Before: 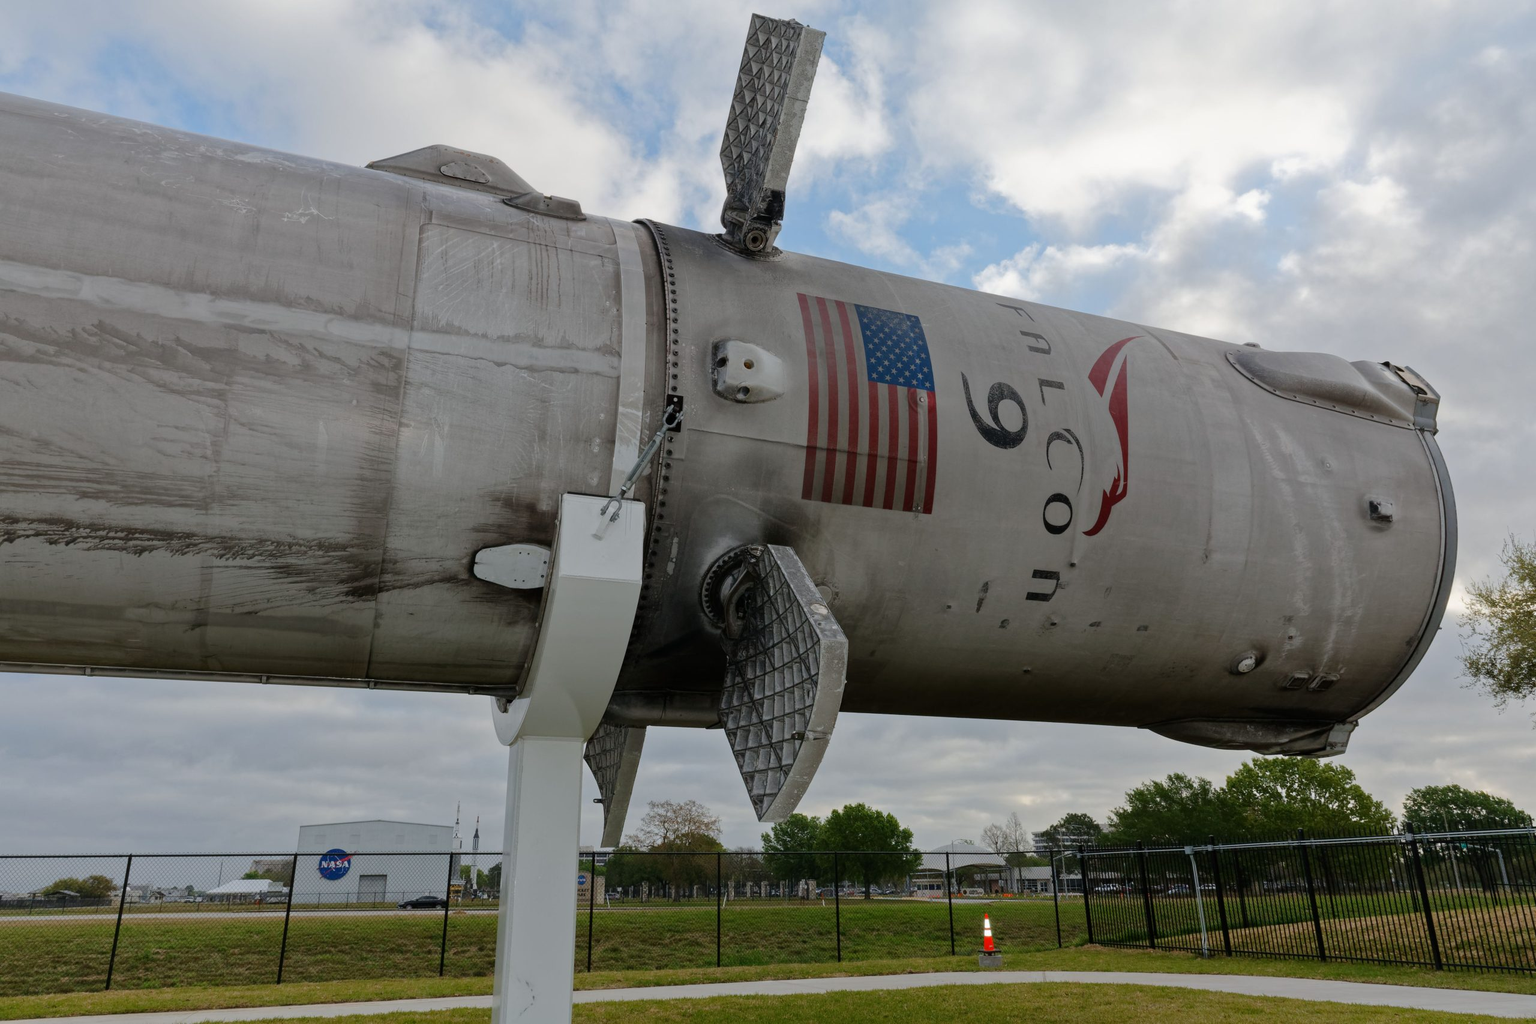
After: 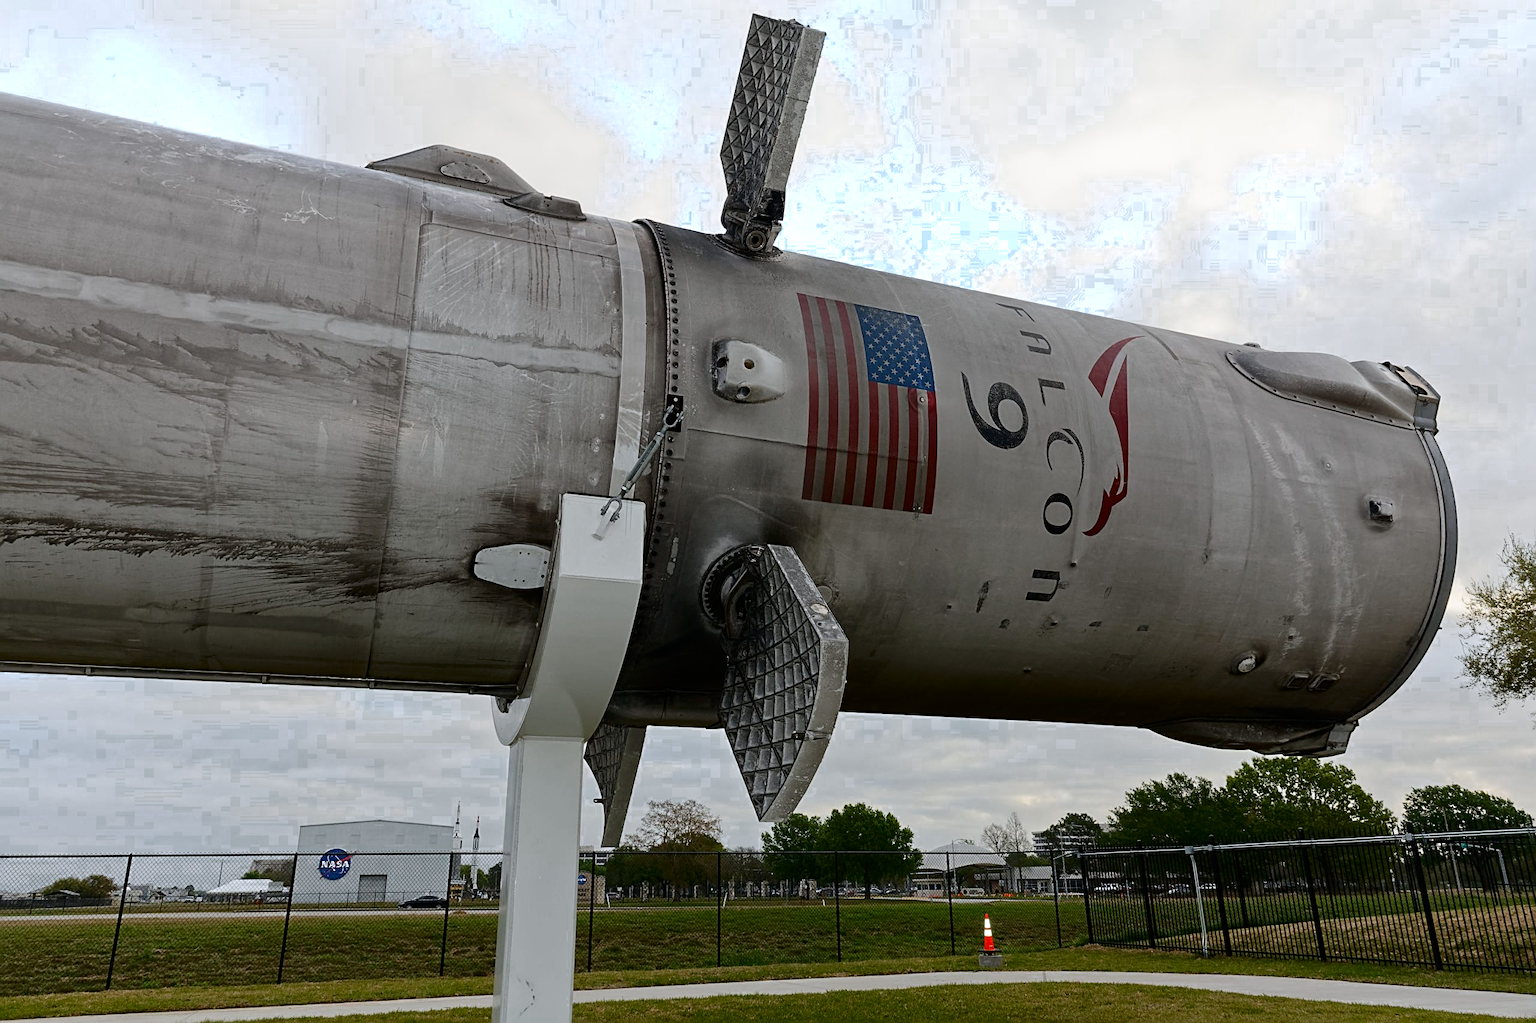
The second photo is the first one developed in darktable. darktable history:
color zones: curves: ch0 [(0.203, 0.433) (0.607, 0.517) (0.697, 0.696) (0.705, 0.897)]
sharpen: radius 2.535, amount 0.617
contrast brightness saturation: contrast 0.219
